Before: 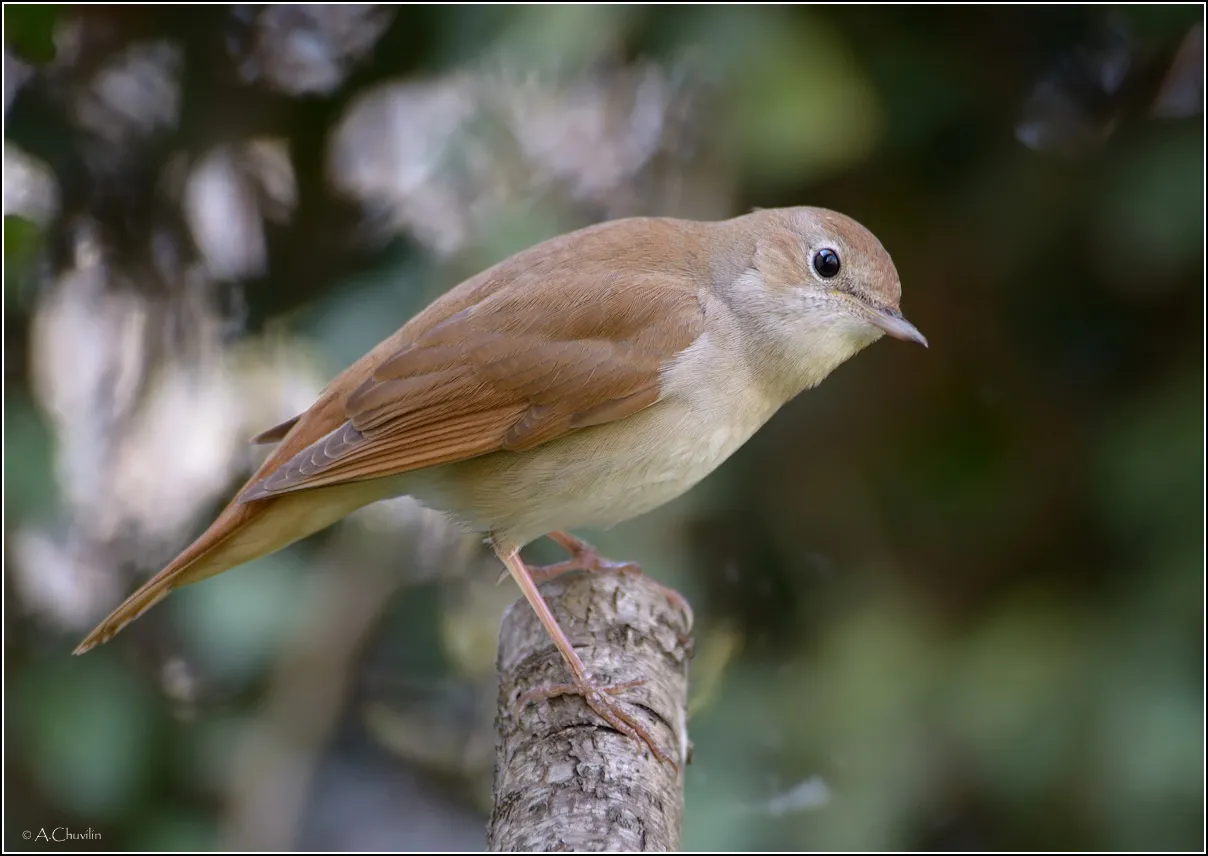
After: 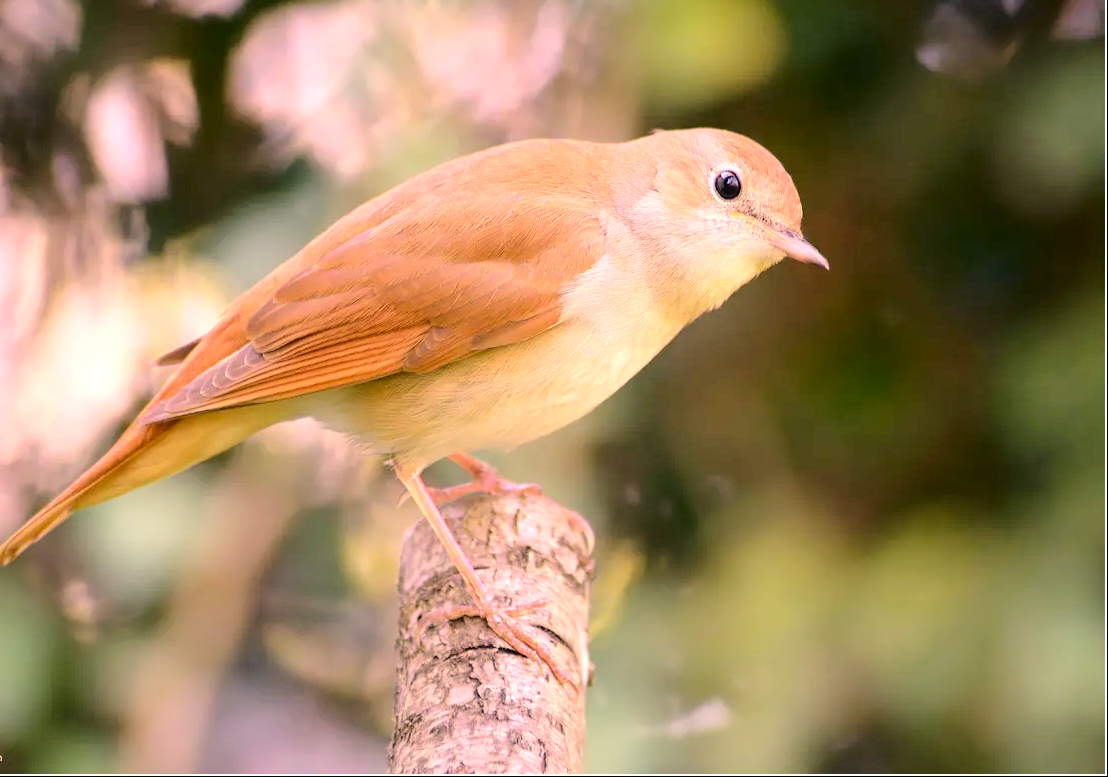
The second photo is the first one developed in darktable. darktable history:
white balance: emerald 1
tone curve: curves: ch0 [(0, 0) (0.181, 0.087) (0.498, 0.485) (0.78, 0.742) (0.993, 0.954)]; ch1 [(0, 0) (0.311, 0.149) (0.395, 0.349) (0.488, 0.477) (0.612, 0.641) (1, 1)]; ch2 [(0, 0) (0.5, 0.5) (0.638, 0.667) (1, 1)], color space Lab, independent channels, preserve colors none
crop and rotate: left 8.262%, top 9.226%
exposure: black level correction 0, exposure 1.125 EV, compensate exposure bias true, compensate highlight preservation false
contrast brightness saturation: contrast 0.14, brightness 0.21
color correction: highlights a* 21.16, highlights b* 19.61
color balance rgb: global vibrance 6.81%, saturation formula JzAzBz (2021)
